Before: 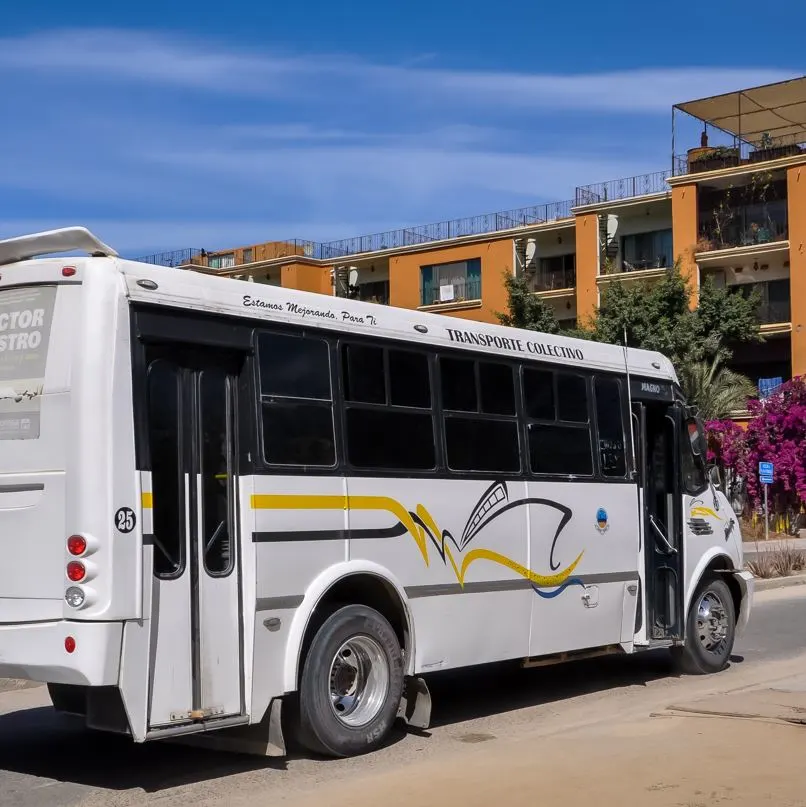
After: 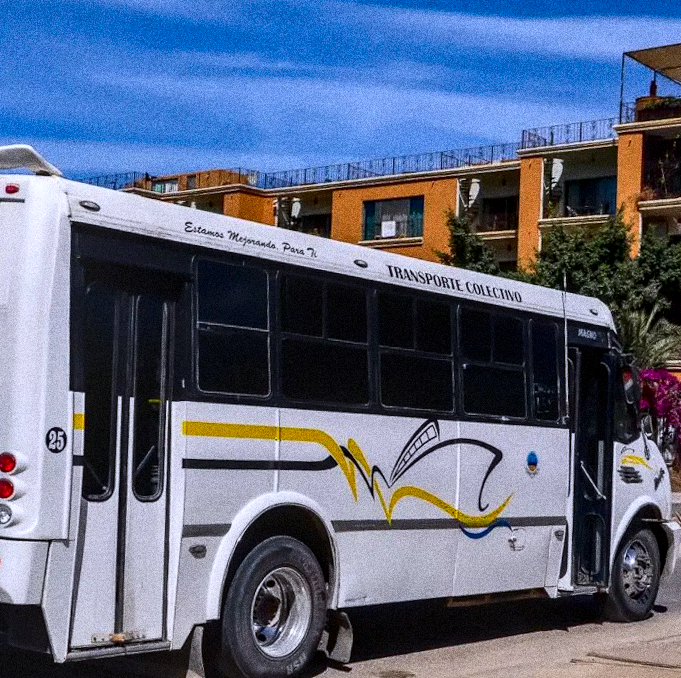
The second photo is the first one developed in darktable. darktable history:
rotate and perspective: rotation -0.45°, automatic cropping original format, crop left 0.008, crop right 0.992, crop top 0.012, crop bottom 0.988
local contrast: on, module defaults
color calibration: illuminant as shot in camera, x 0.358, y 0.373, temperature 4628.91 K
crop and rotate: angle -3.27°, left 5.211%, top 5.211%, right 4.607%, bottom 4.607%
contrast brightness saturation: contrast 0.21, brightness -0.11, saturation 0.21
grain: coarseness 14.49 ISO, strength 48.04%, mid-tones bias 35%
